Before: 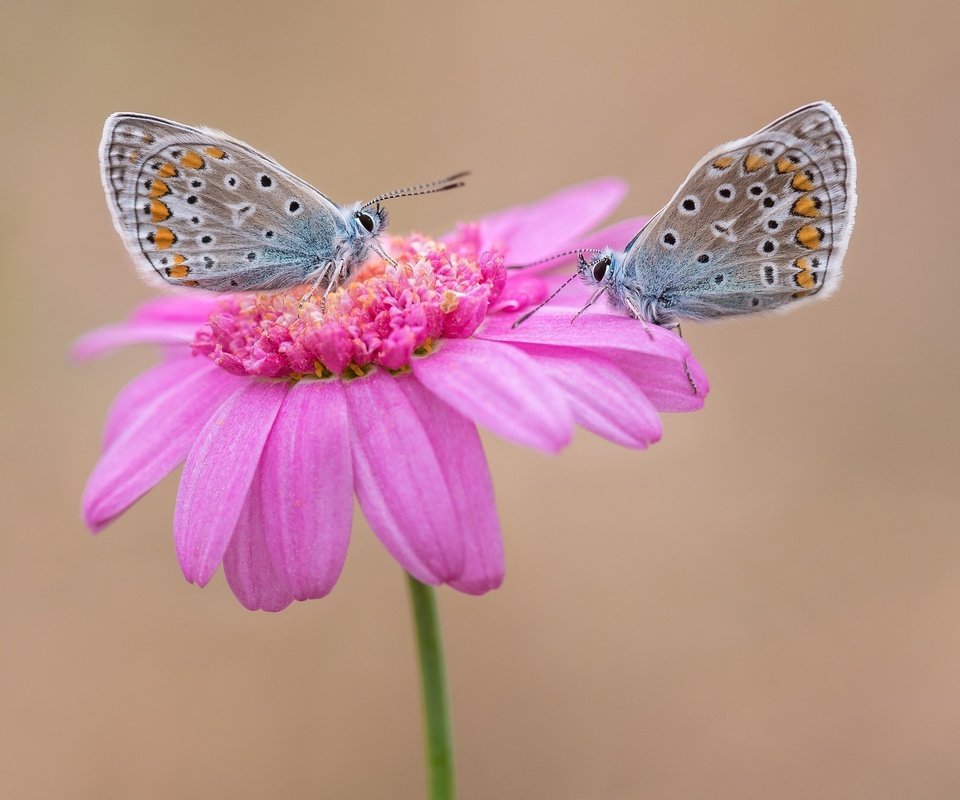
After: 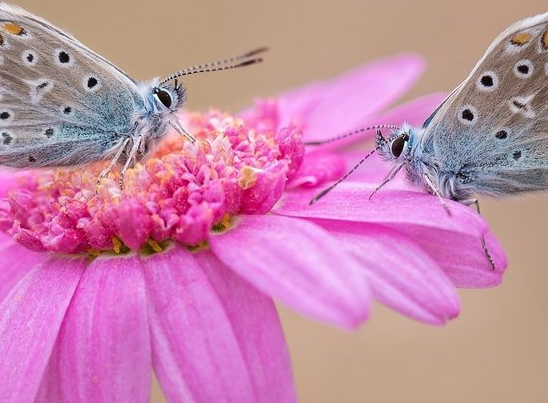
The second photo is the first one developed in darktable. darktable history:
crop: left 21.12%, top 15.509%, right 21.693%, bottom 34.021%
